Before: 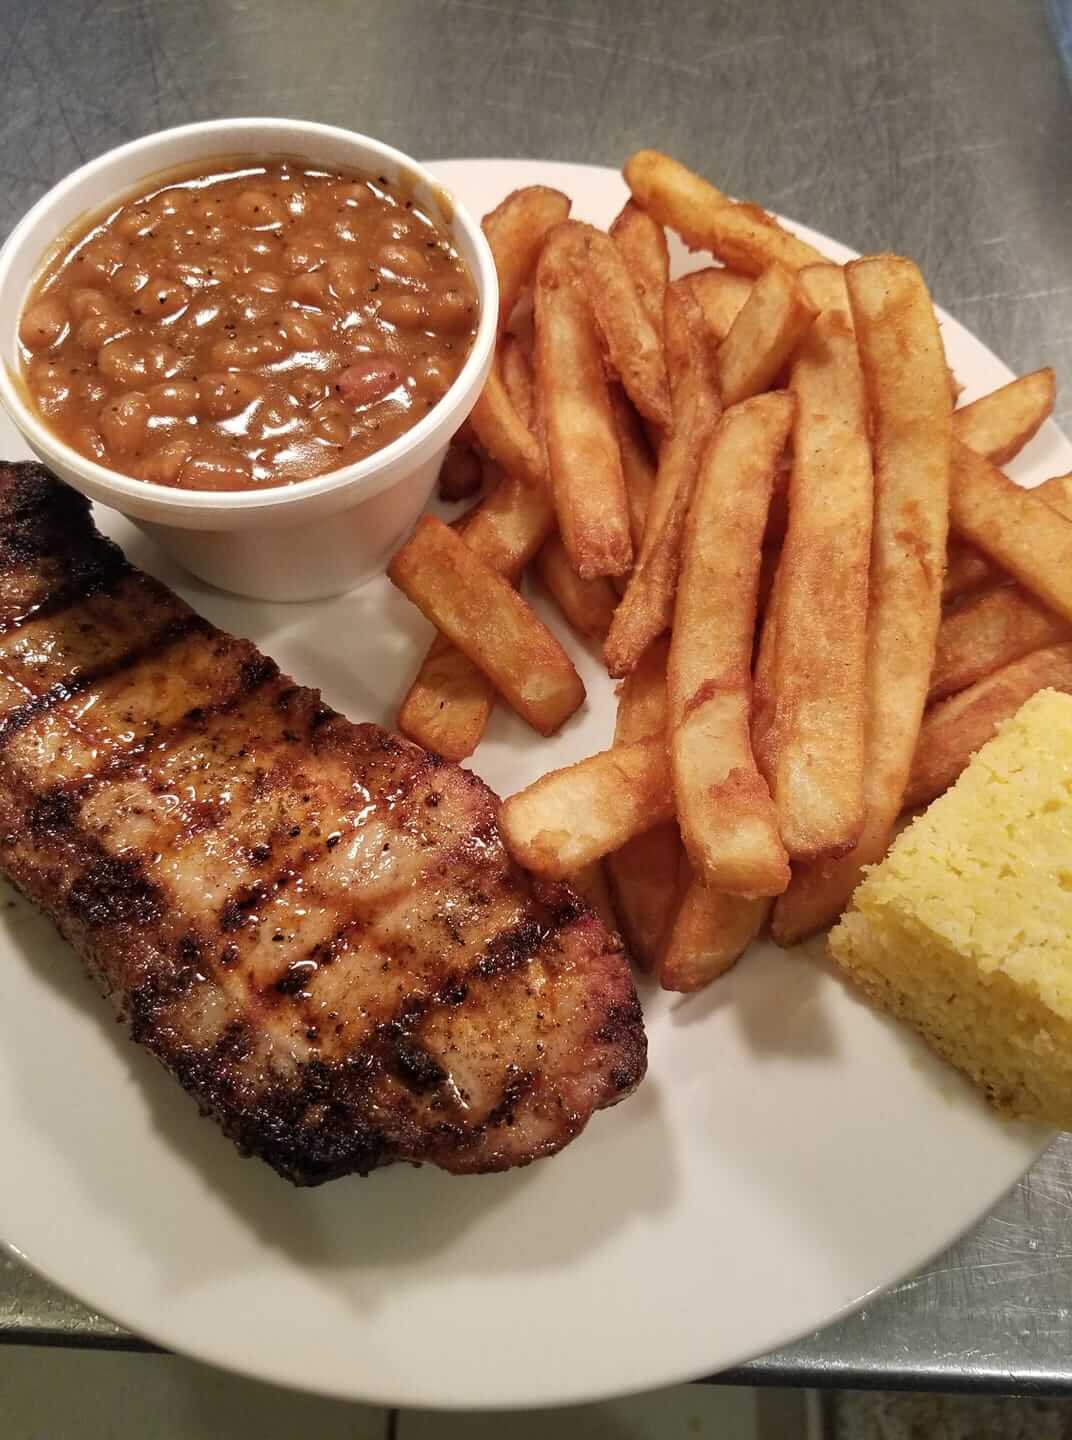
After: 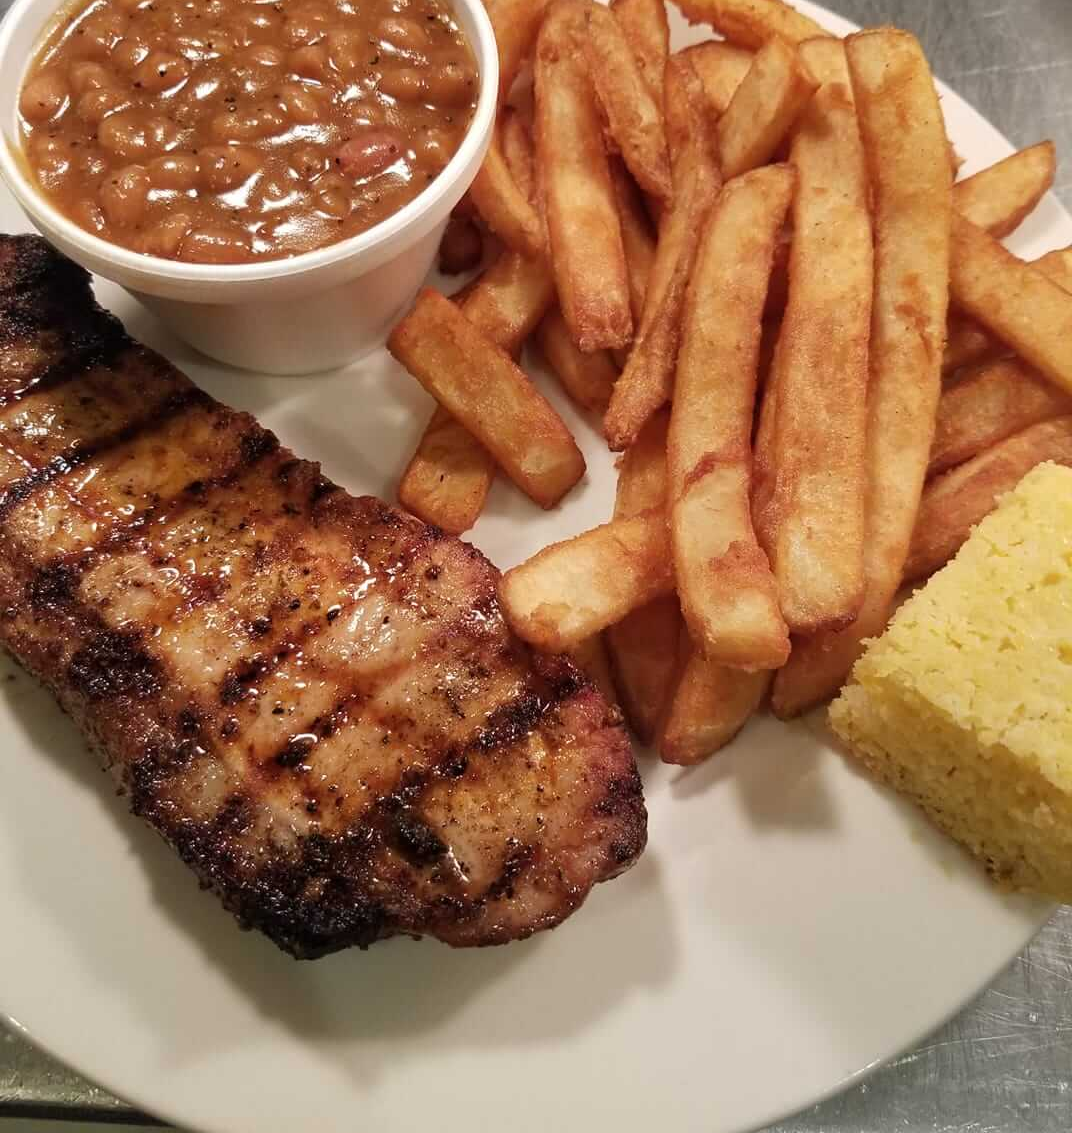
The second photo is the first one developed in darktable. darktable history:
crop and rotate: top 15.82%, bottom 5.467%
